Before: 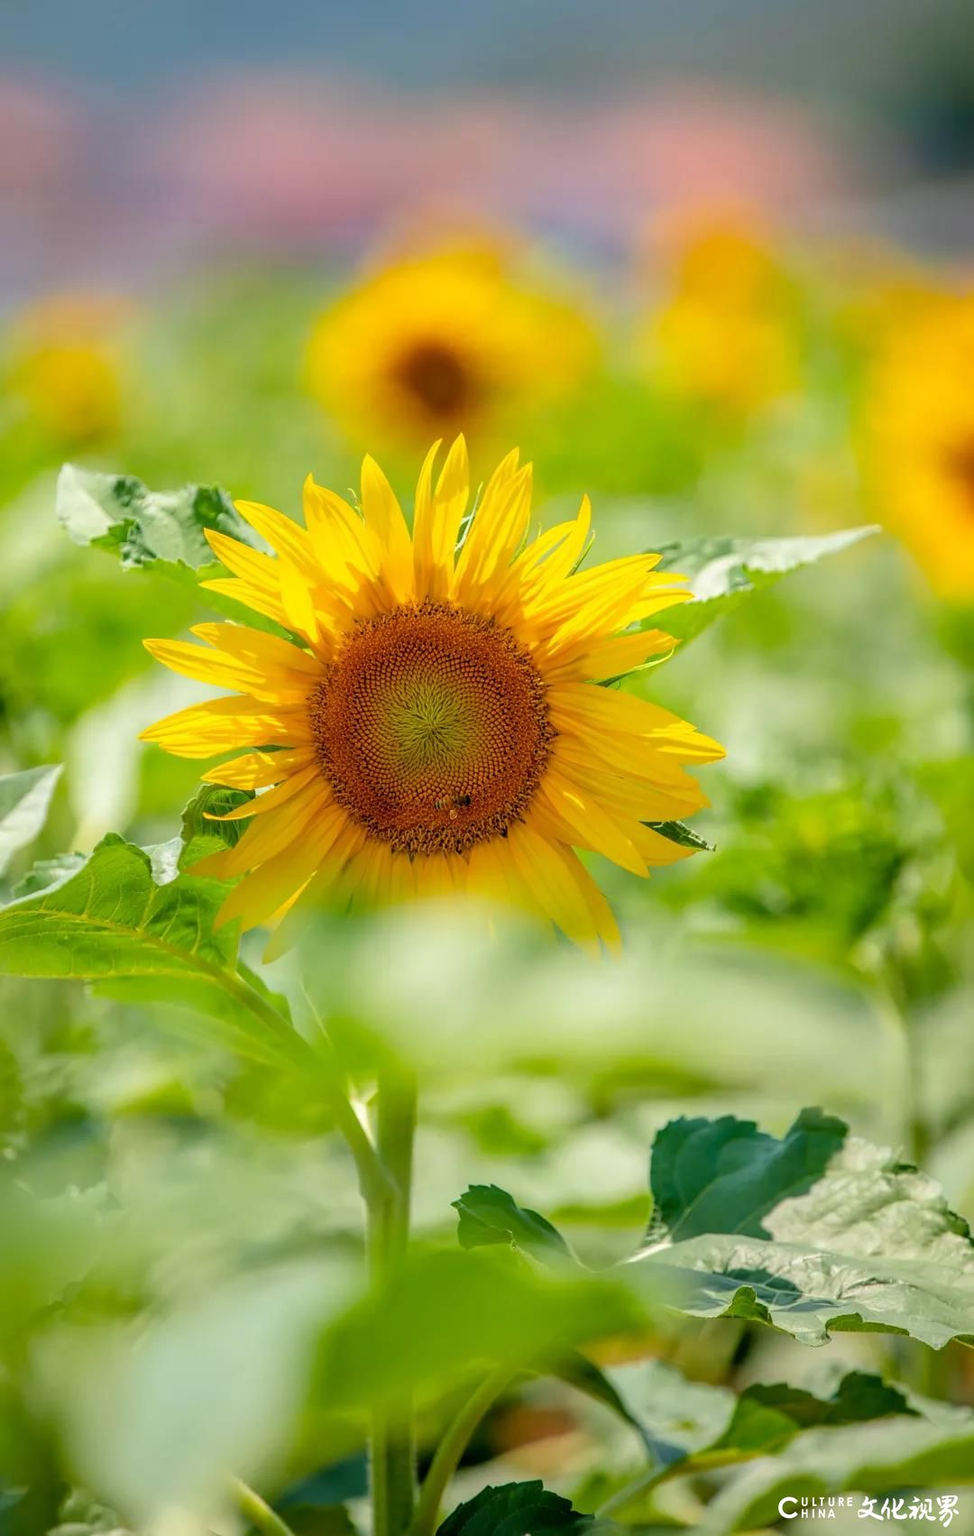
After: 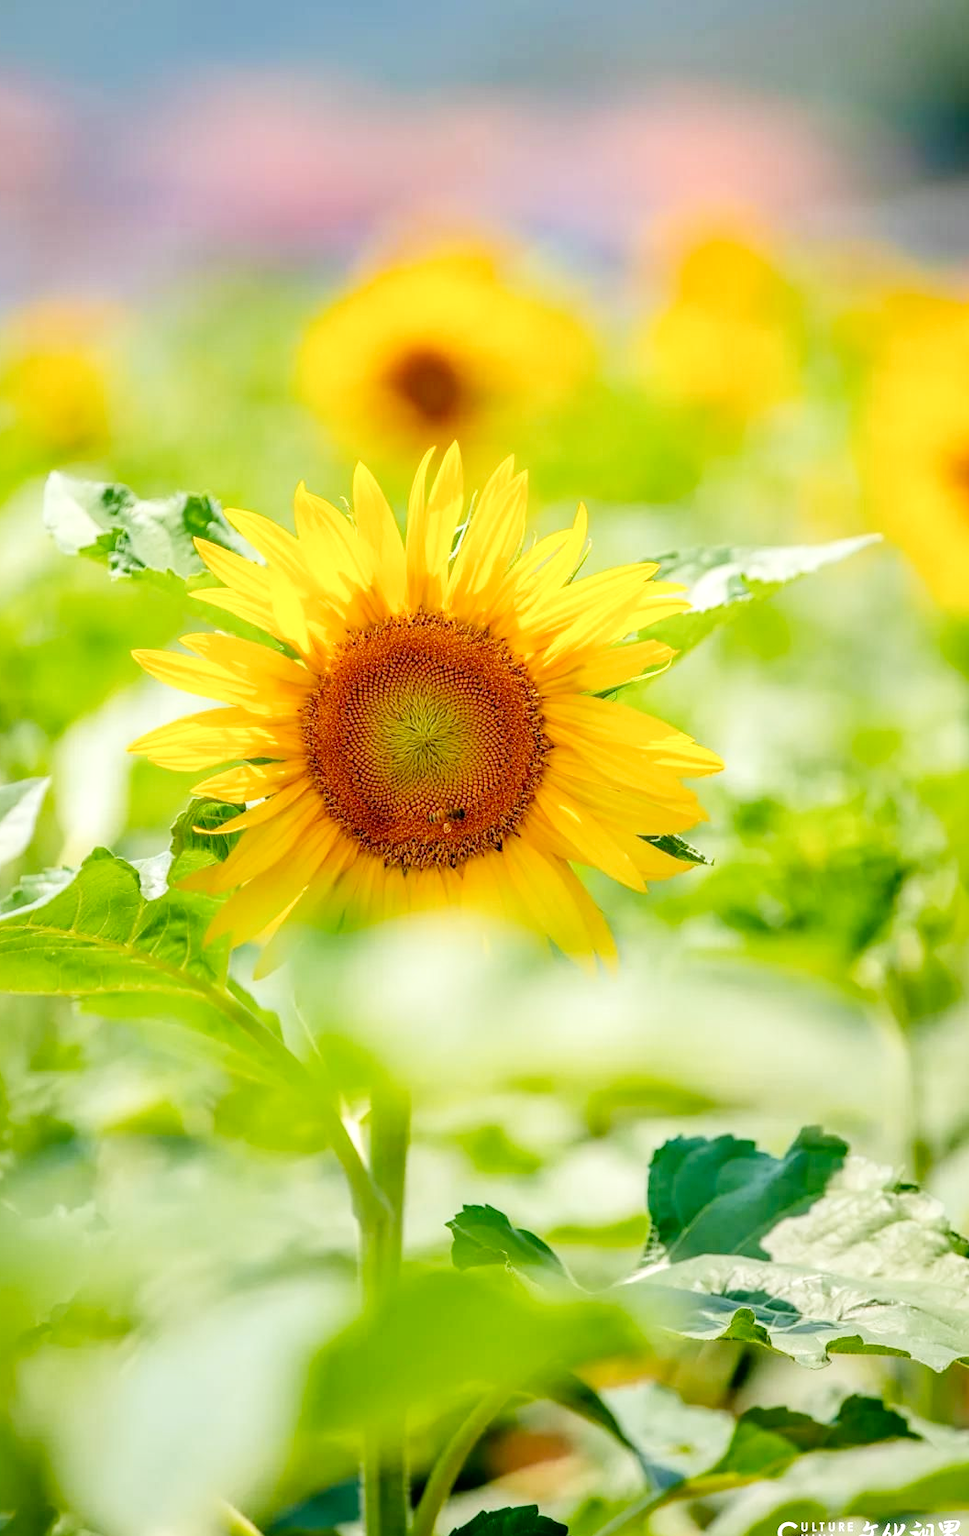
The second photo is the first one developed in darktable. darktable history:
crop and rotate: left 1.47%, right 0.579%, bottom 1.62%
tone curve: curves: ch0 [(0, 0) (0.004, 0.001) (0.133, 0.112) (0.325, 0.362) (0.832, 0.893) (1, 1)], preserve colors none
exposure: exposure 0.289 EV, compensate exposure bias true, compensate highlight preservation false
